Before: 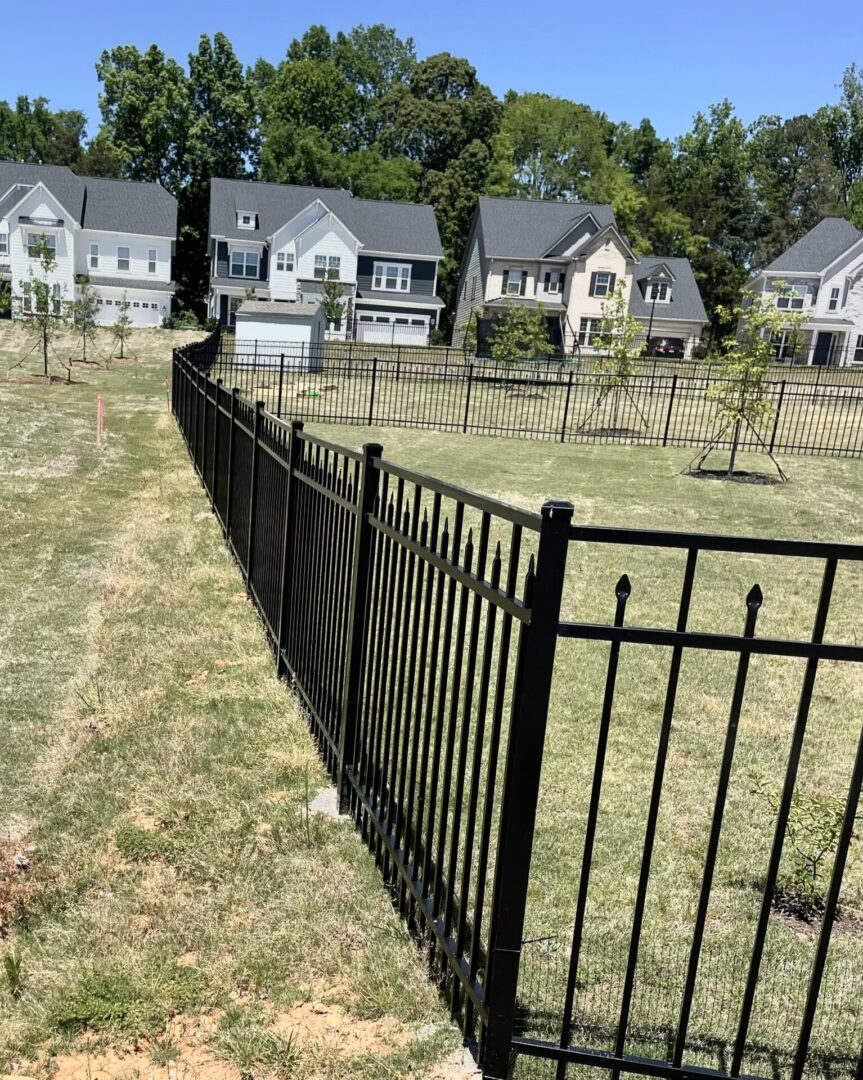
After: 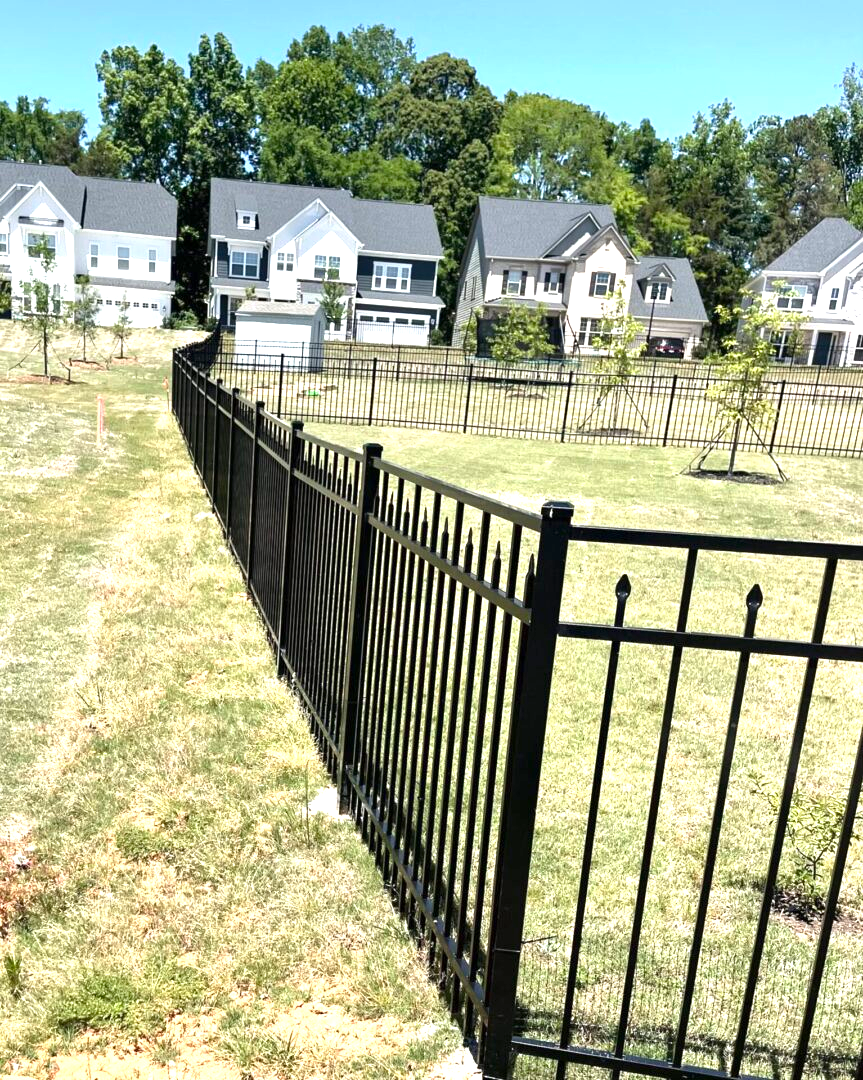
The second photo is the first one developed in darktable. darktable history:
exposure: exposure 0.992 EV, compensate exposure bias true, compensate highlight preservation false
